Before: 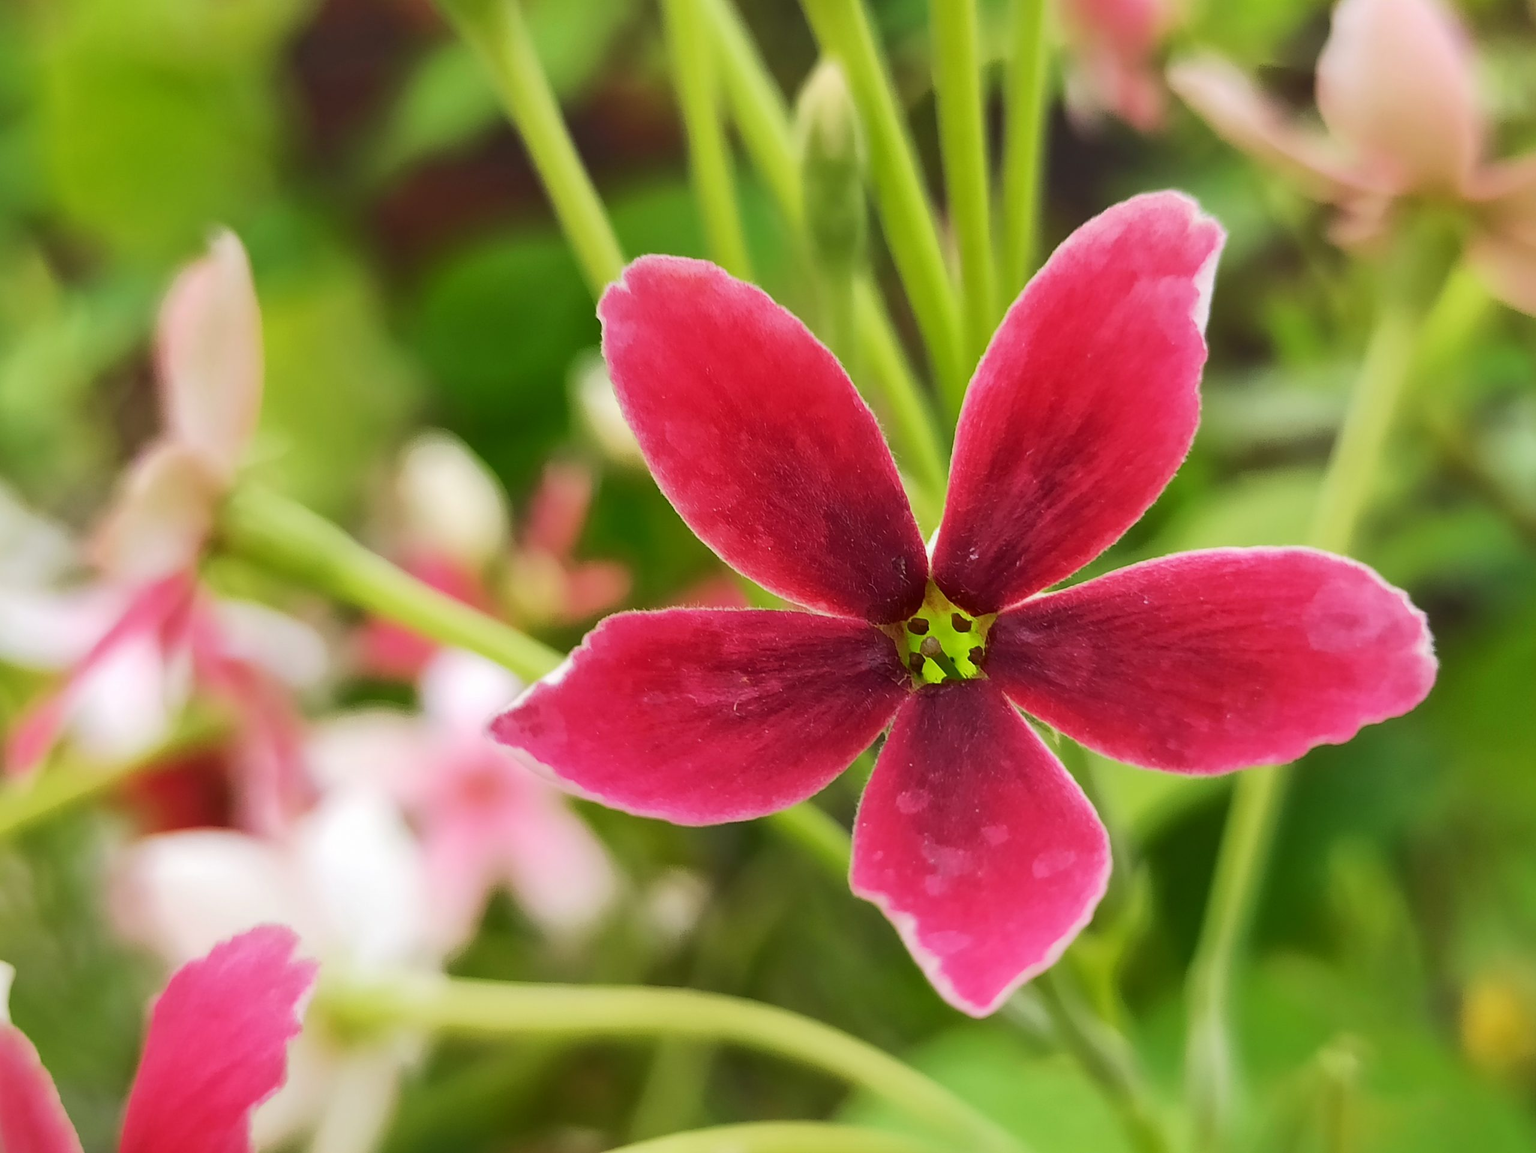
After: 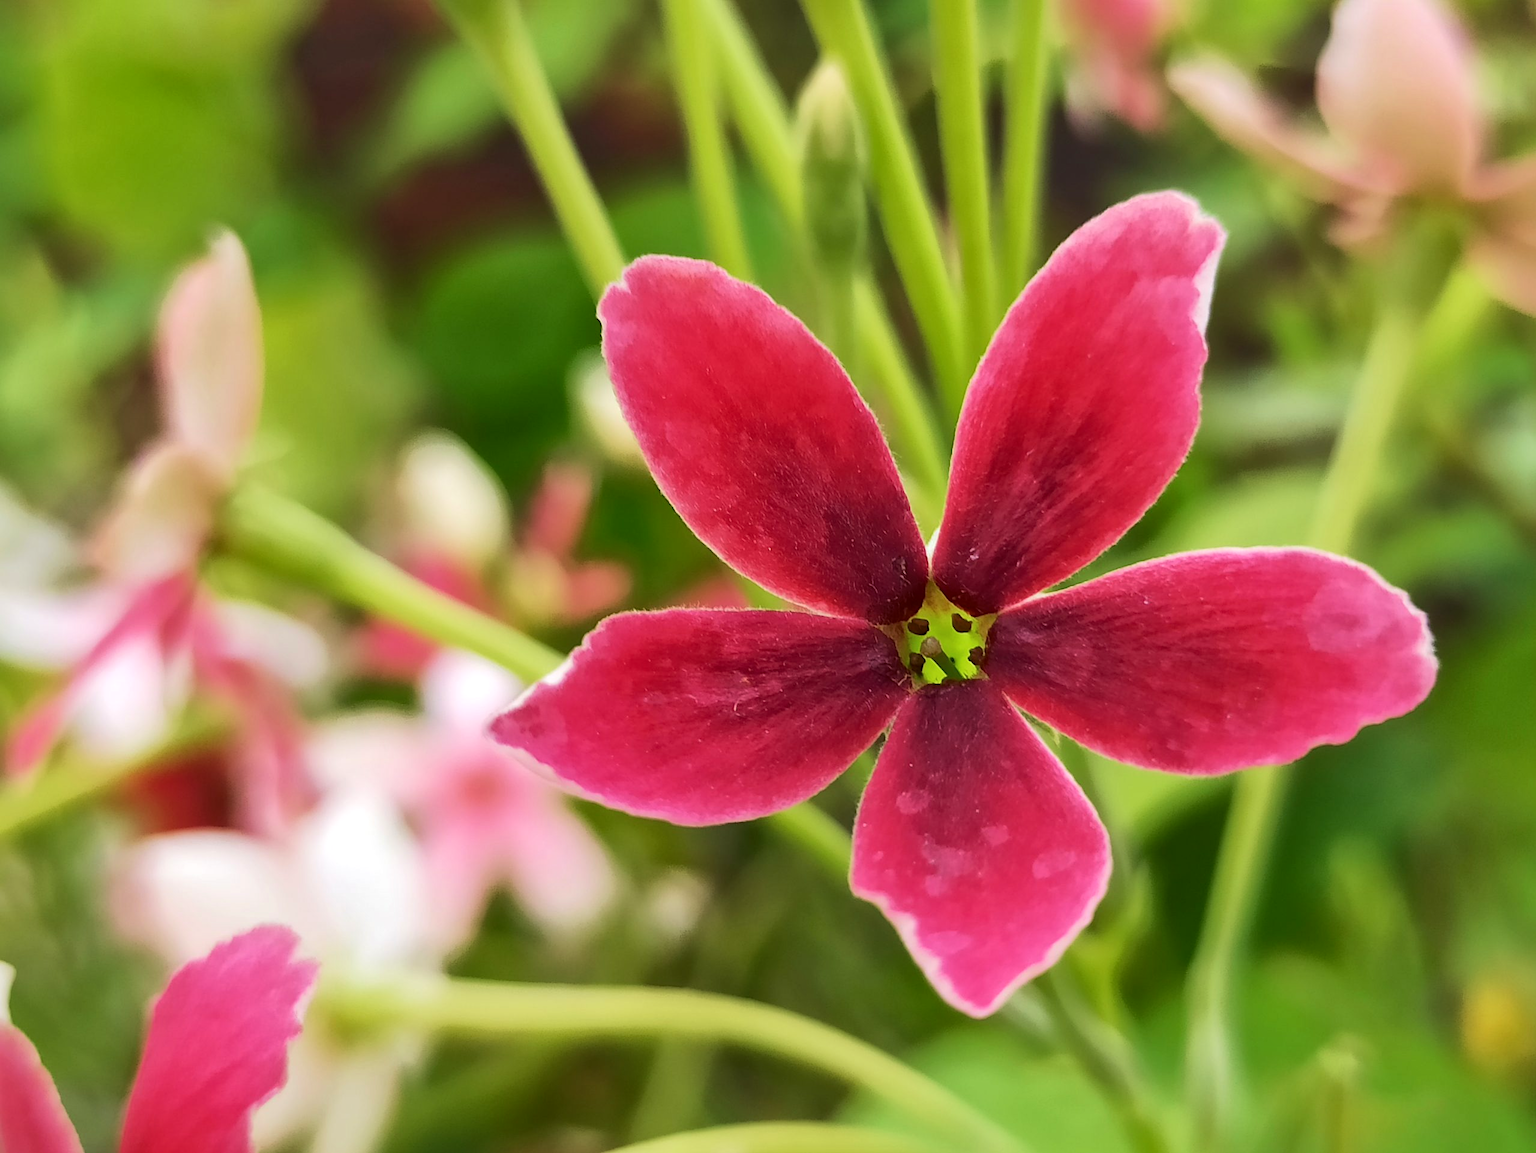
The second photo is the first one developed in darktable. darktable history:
local contrast: mode bilateral grid, contrast 19, coarseness 50, detail 119%, midtone range 0.2
velvia: strength 17.11%
